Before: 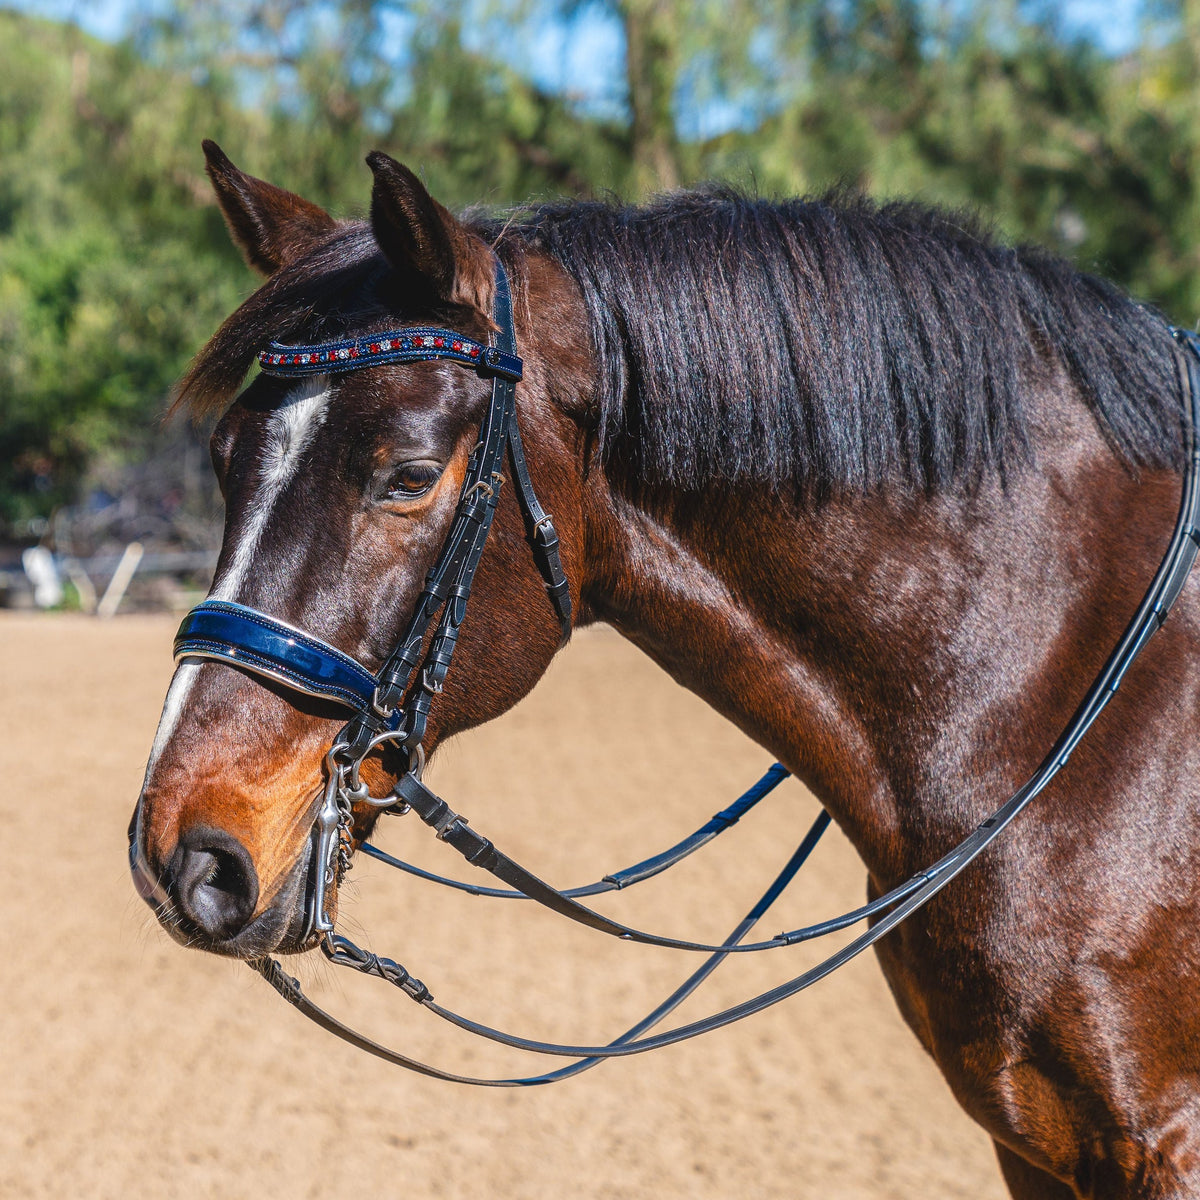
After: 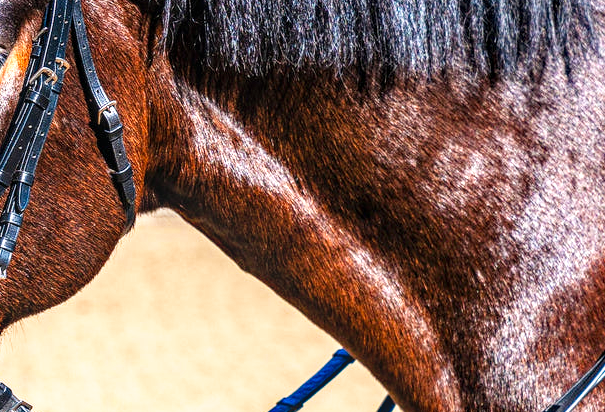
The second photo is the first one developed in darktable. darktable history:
exposure: black level correction 0, exposure 0.593 EV, compensate highlight preservation false
crop: left 36.413%, top 34.501%, right 13.138%, bottom 31.131%
tone curve: curves: ch0 [(0, 0) (0.003, 0.016) (0.011, 0.016) (0.025, 0.016) (0.044, 0.017) (0.069, 0.026) (0.1, 0.044) (0.136, 0.074) (0.177, 0.121) (0.224, 0.183) (0.277, 0.248) (0.335, 0.326) (0.399, 0.413) (0.468, 0.511) (0.543, 0.612) (0.623, 0.717) (0.709, 0.818) (0.801, 0.911) (0.898, 0.979) (1, 1)], preserve colors none
local contrast: detail 130%
haze removal: strength 0.284, distance 0.251, compatibility mode true, adaptive false
shadows and highlights: radius 127.15, shadows 30.36, highlights -31.13, low approximation 0.01, soften with gaussian
